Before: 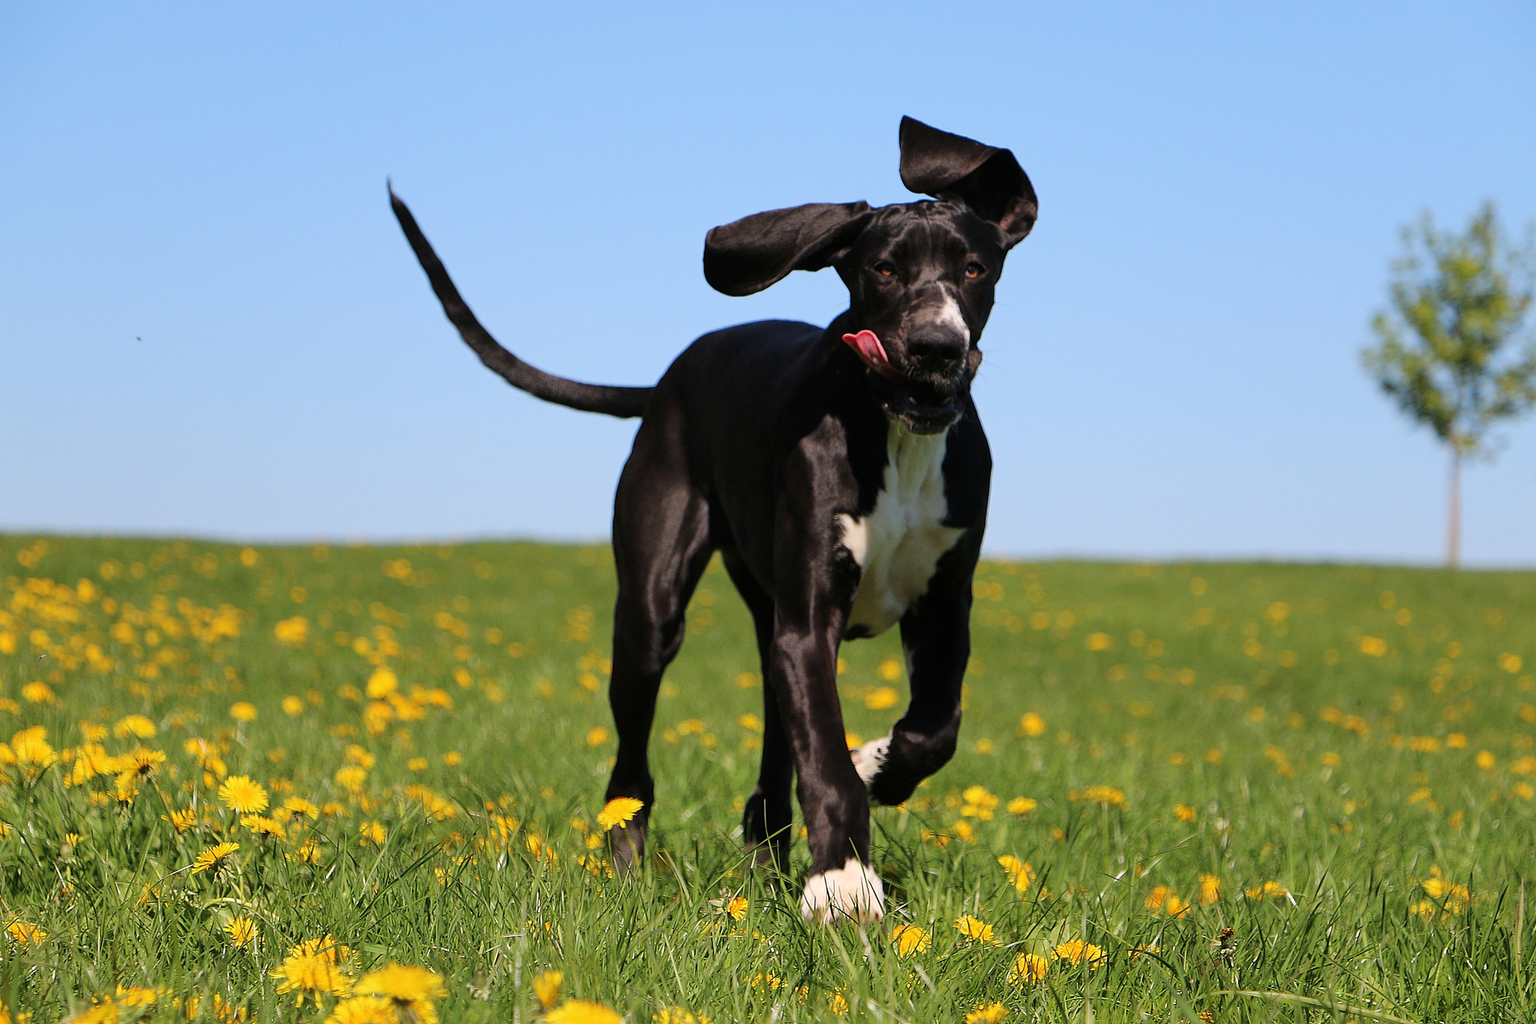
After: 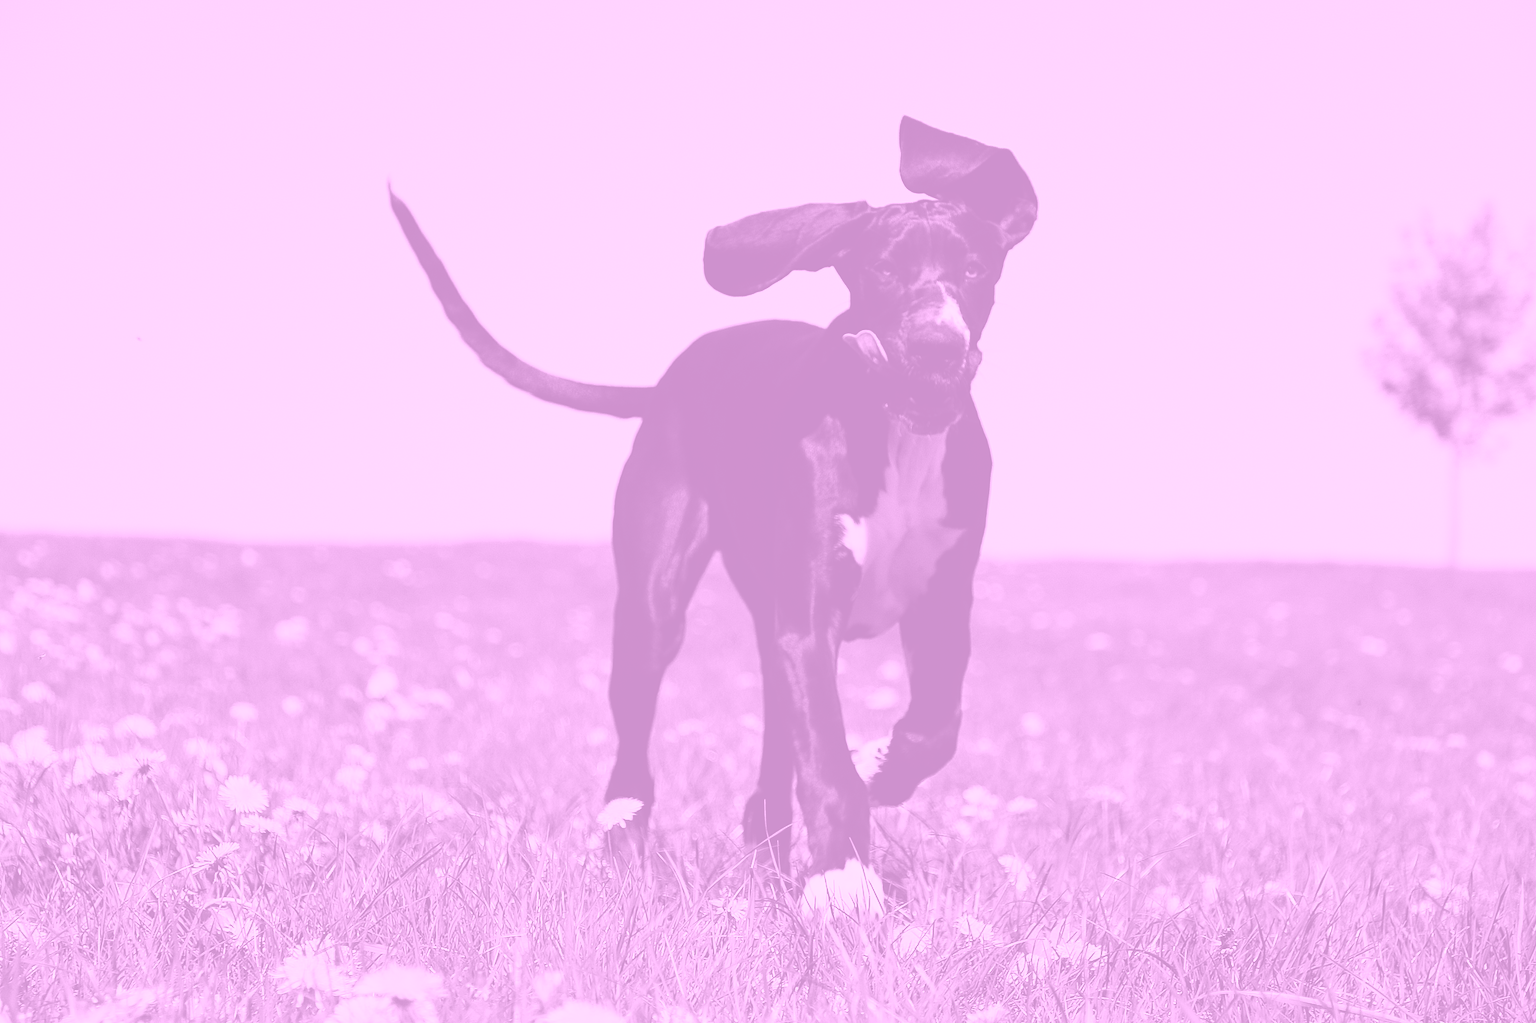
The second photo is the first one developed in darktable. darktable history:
contrast brightness saturation: contrast 0.21, brightness -0.11, saturation 0.21
colorize: hue 331.2°, saturation 69%, source mix 30.28%, lightness 69.02%, version 1
